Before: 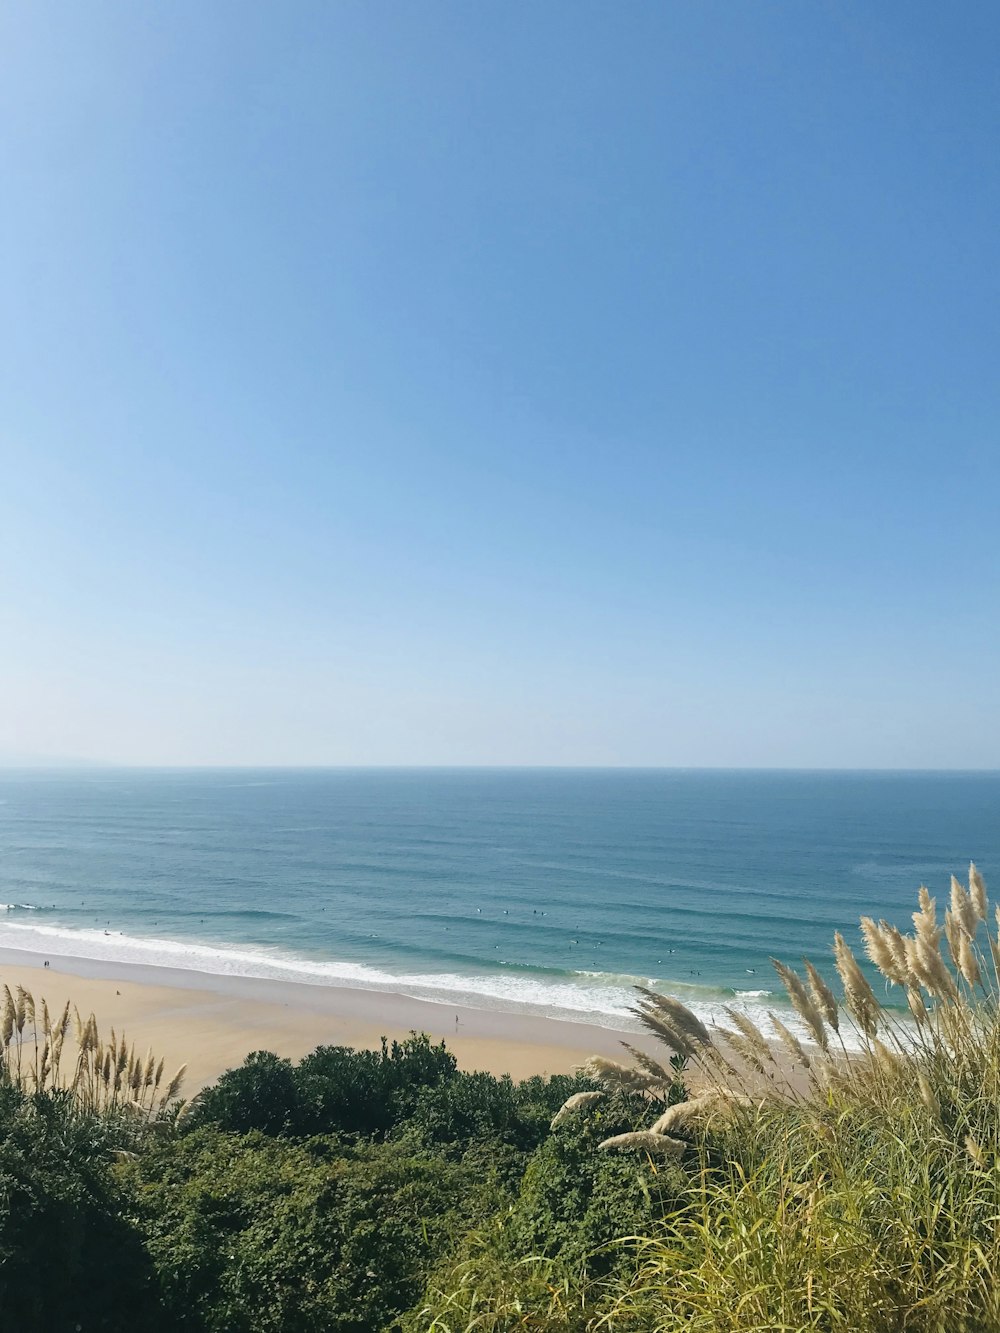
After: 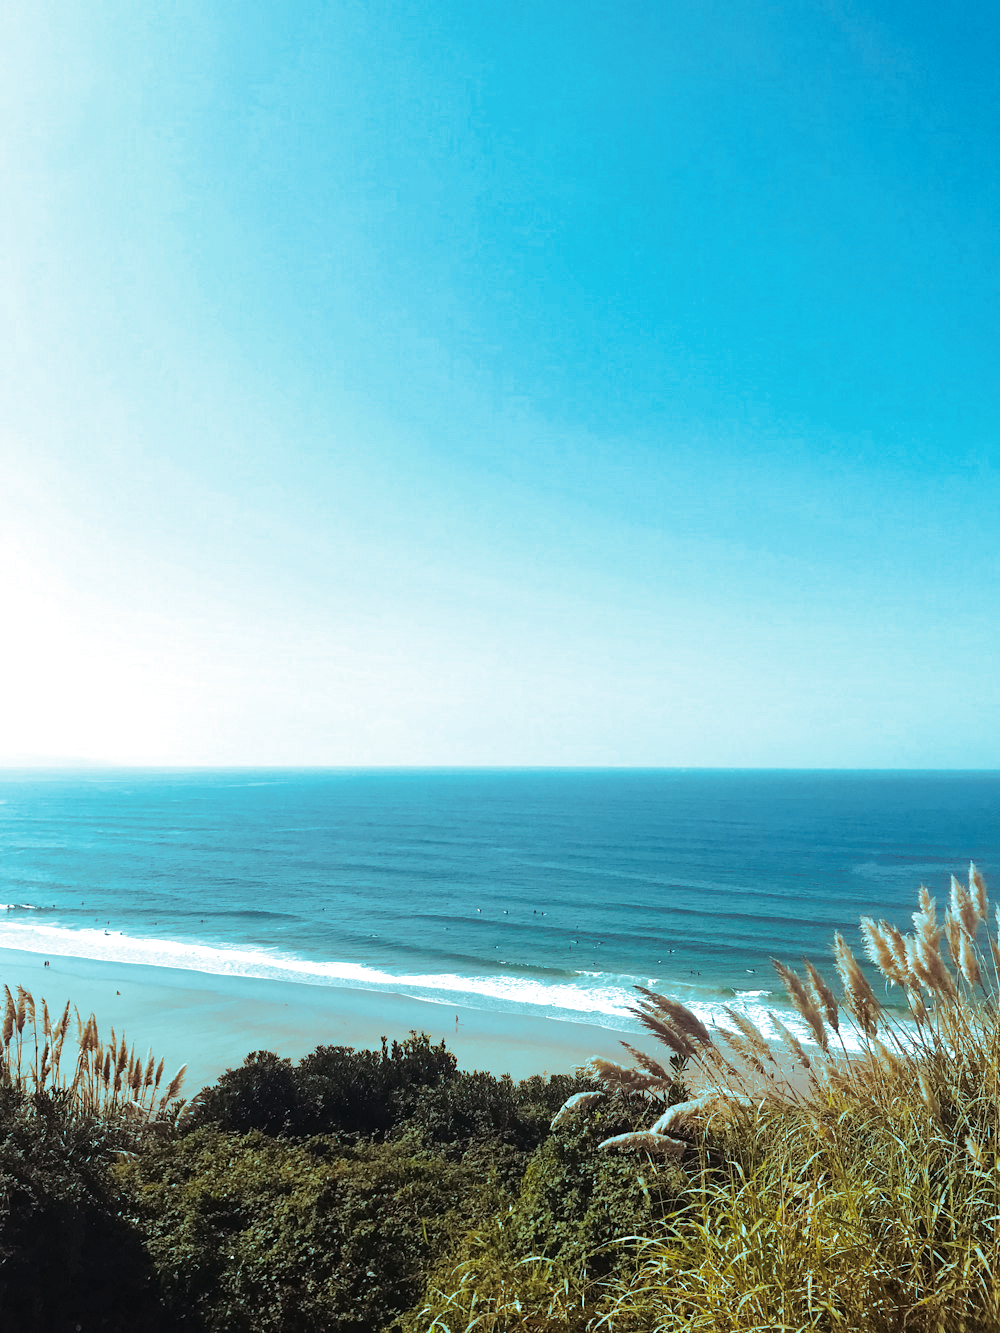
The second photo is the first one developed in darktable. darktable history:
color balance rgb: shadows lift › luminance -20%, power › hue 72.24°, highlights gain › luminance 15%, global offset › hue 171.6°, perceptual saturation grading › global saturation 14.09%, perceptual saturation grading › highlights -25%, perceptual saturation grading › shadows 25%, global vibrance 25%, contrast 10%
split-toning: shadows › hue 327.6°, highlights › hue 198°, highlights › saturation 0.55, balance -21.25, compress 0%
contrast equalizer: y [[0.5 ×6], [0.5 ×6], [0.5 ×6], [0 ×6], [0, 0, 0, 0.581, 0.011, 0]]
